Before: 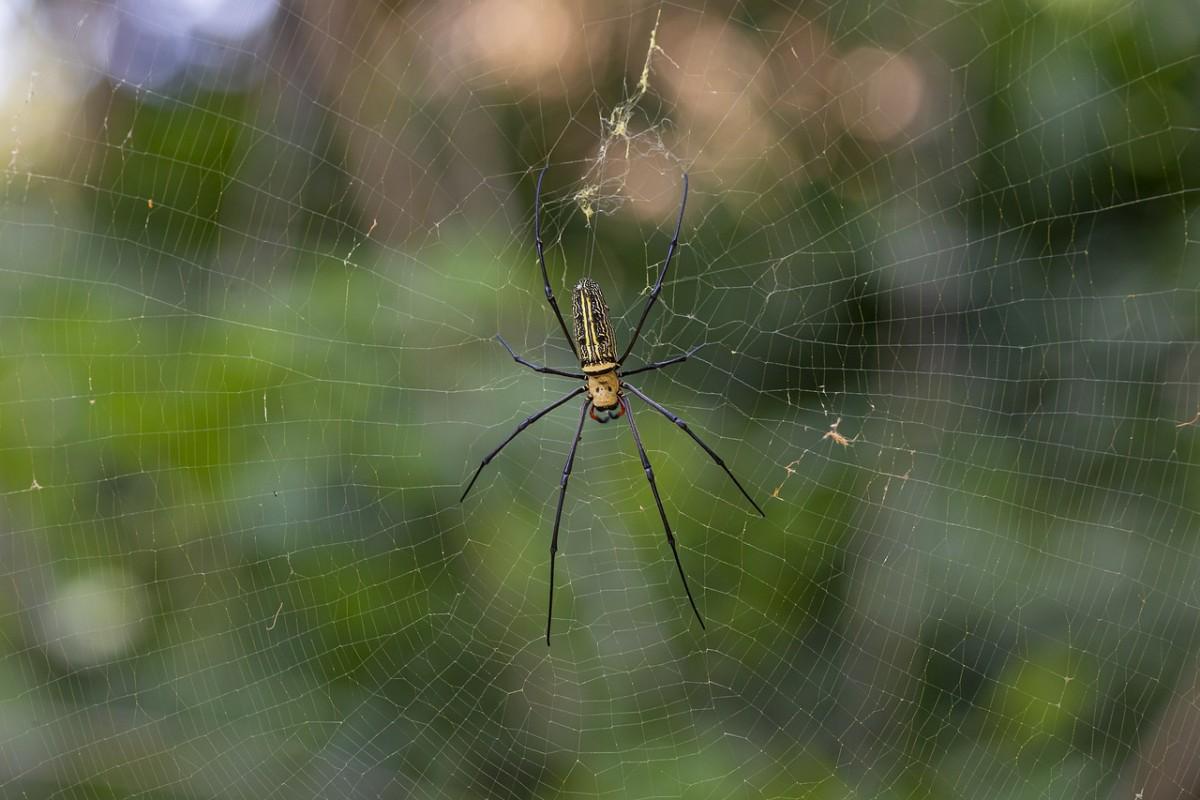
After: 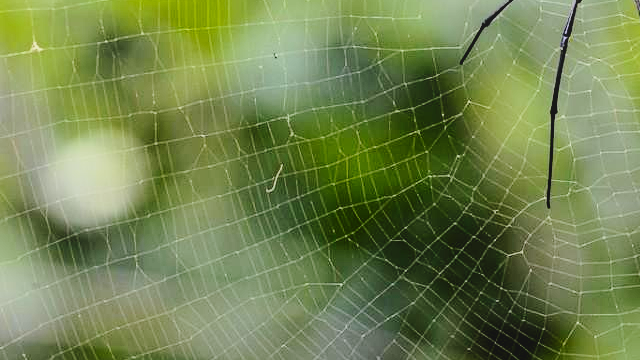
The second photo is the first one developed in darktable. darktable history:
crop and rotate: top 54.778%, right 46.61%, bottom 0.159%
local contrast: highlights 68%, shadows 68%, detail 82%, midtone range 0.325
contrast brightness saturation: contrast 0.28
base curve: curves: ch0 [(0, 0) (0.028, 0.03) (0.121, 0.232) (0.46, 0.748) (0.859, 0.968) (1, 1)], preserve colors none
rgb levels: levels [[0.029, 0.461, 0.922], [0, 0.5, 1], [0, 0.5, 1]]
